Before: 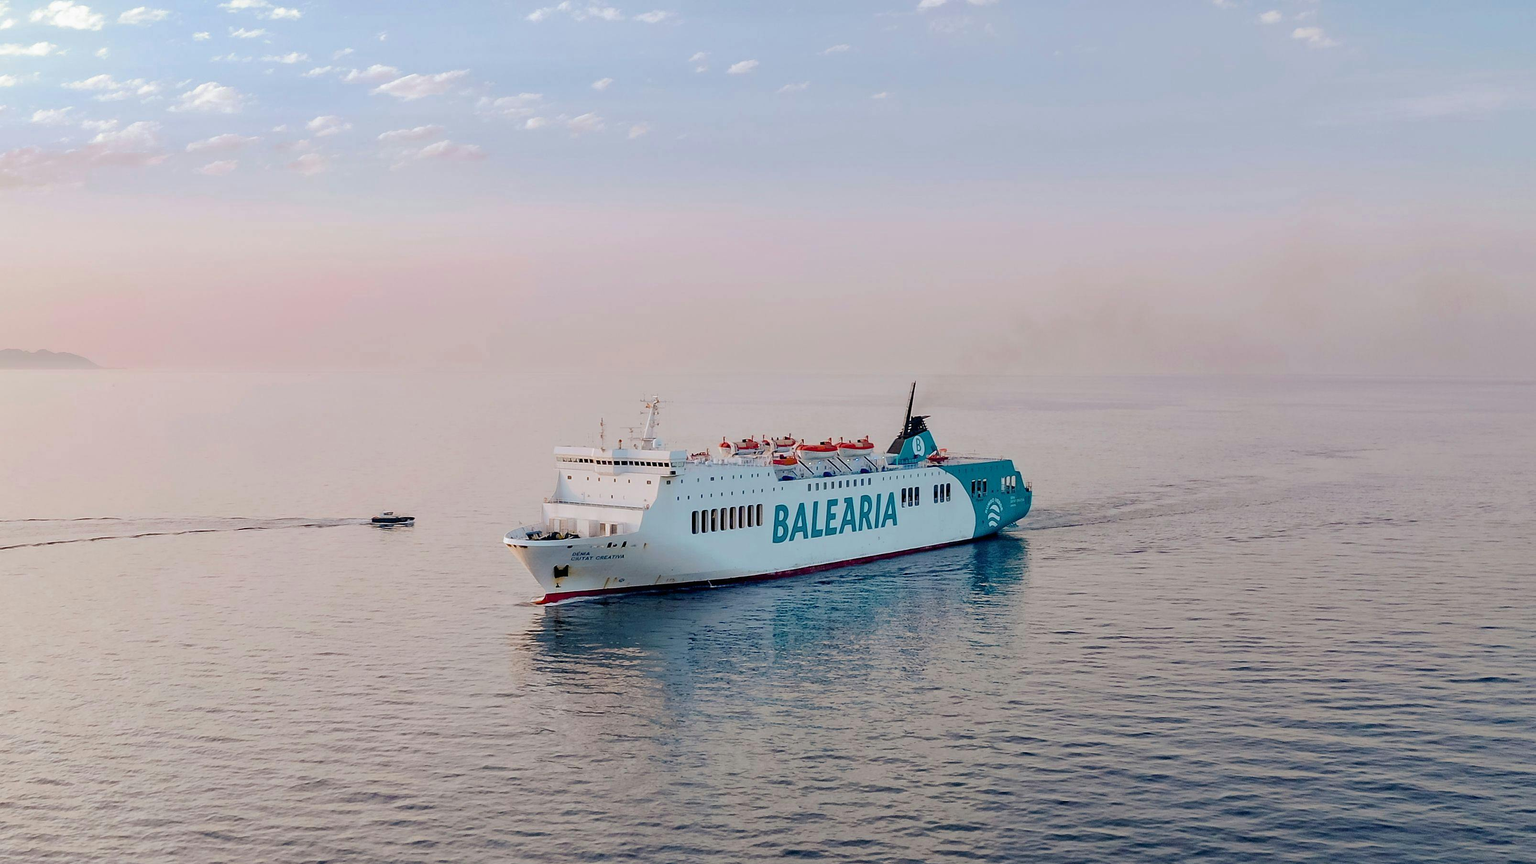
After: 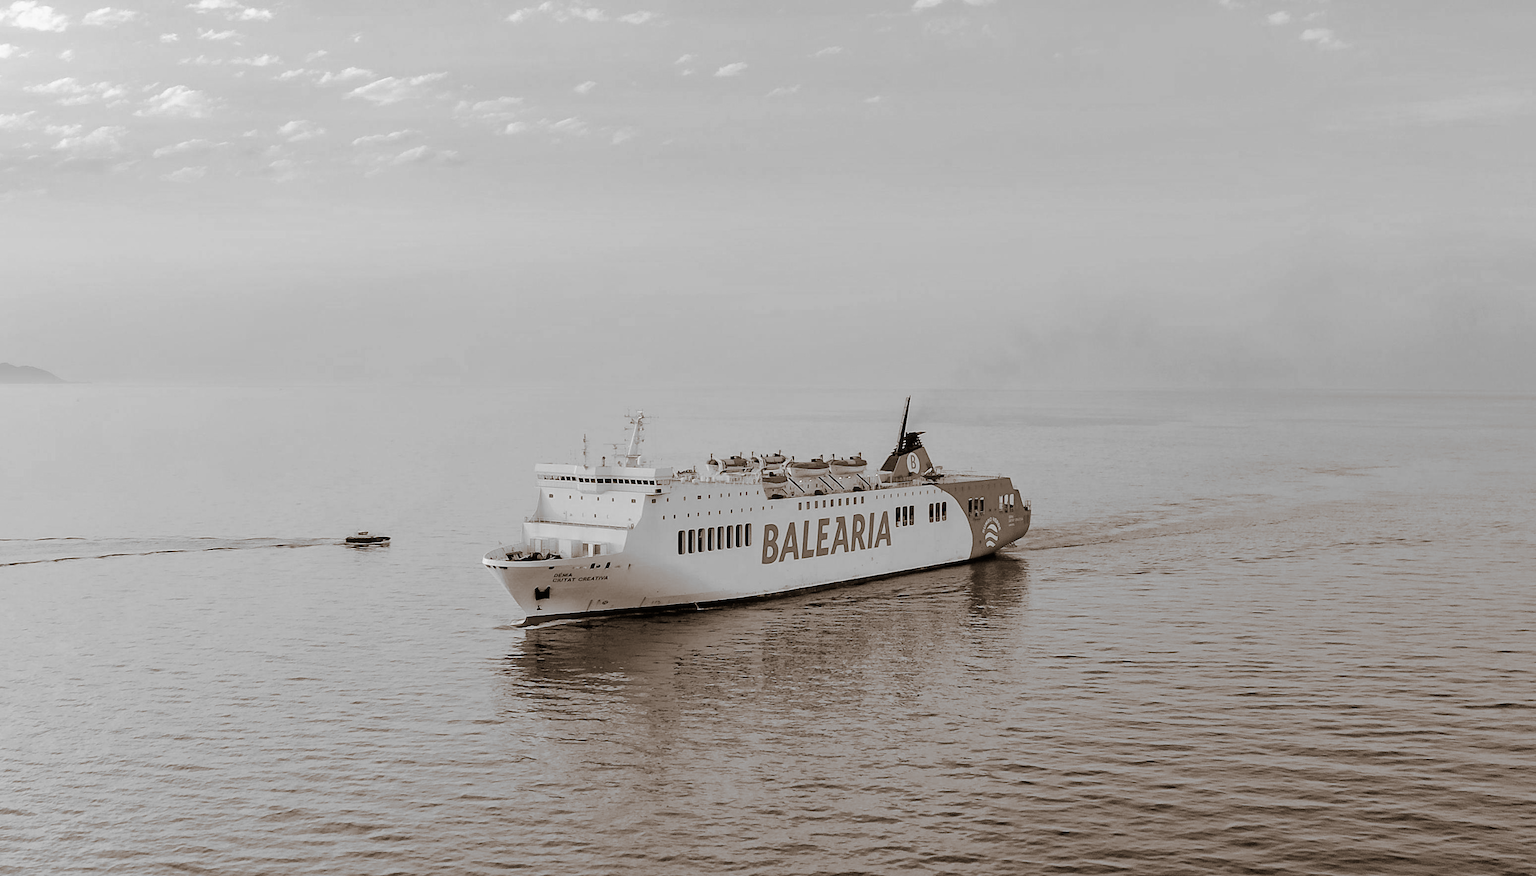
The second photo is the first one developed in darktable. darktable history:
split-toning: shadows › hue 32.4°, shadows › saturation 0.51, highlights › hue 180°, highlights › saturation 0, balance -60.17, compress 55.19%
exposure: compensate highlight preservation false
crop and rotate: left 2.536%, right 1.107%, bottom 2.246%
white balance: red 0.931, blue 1.11
monochrome: size 3.1
